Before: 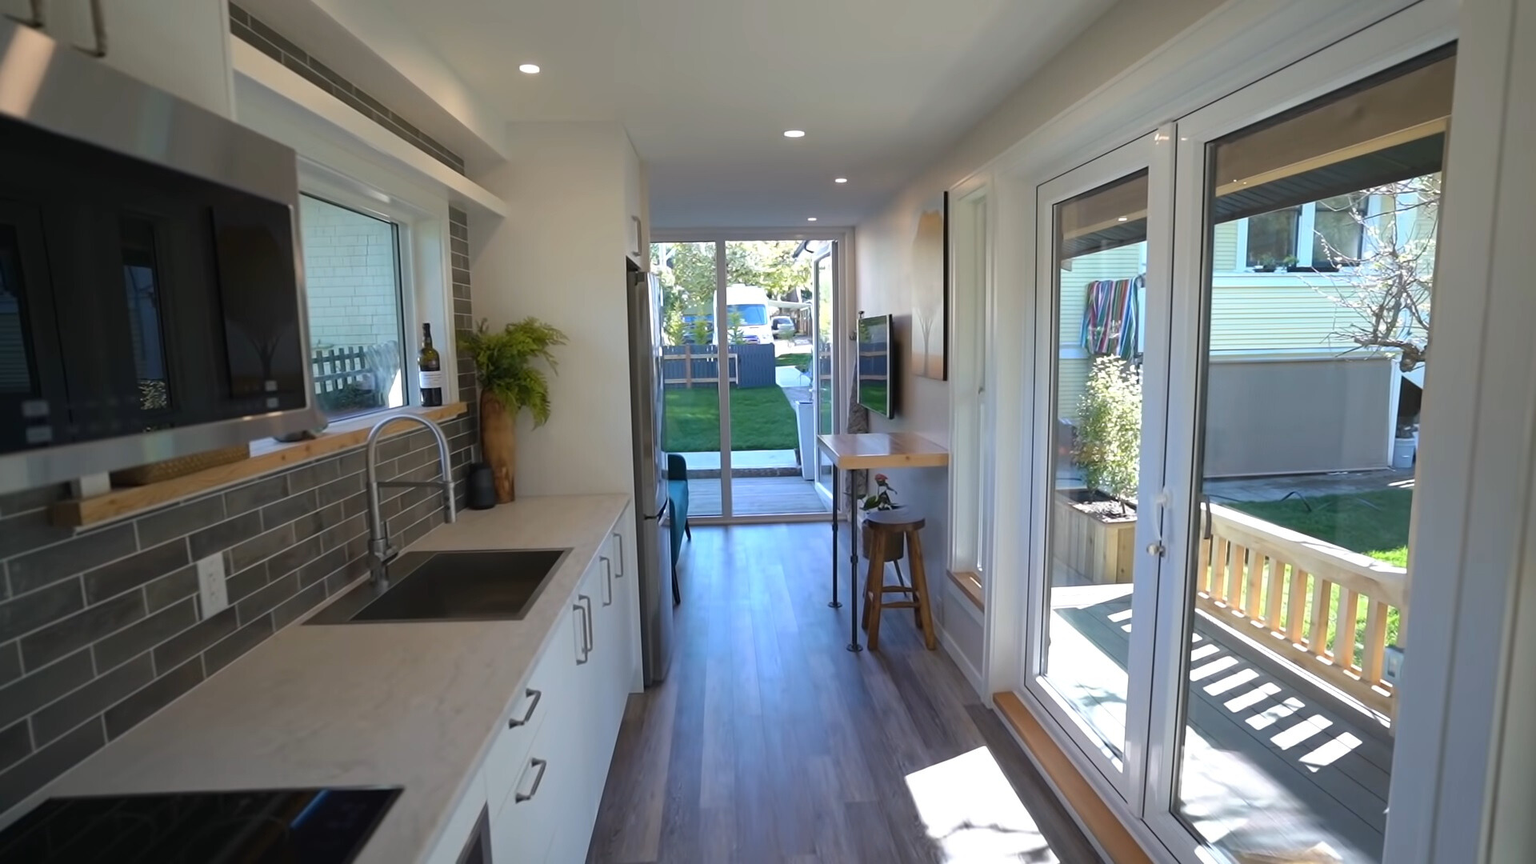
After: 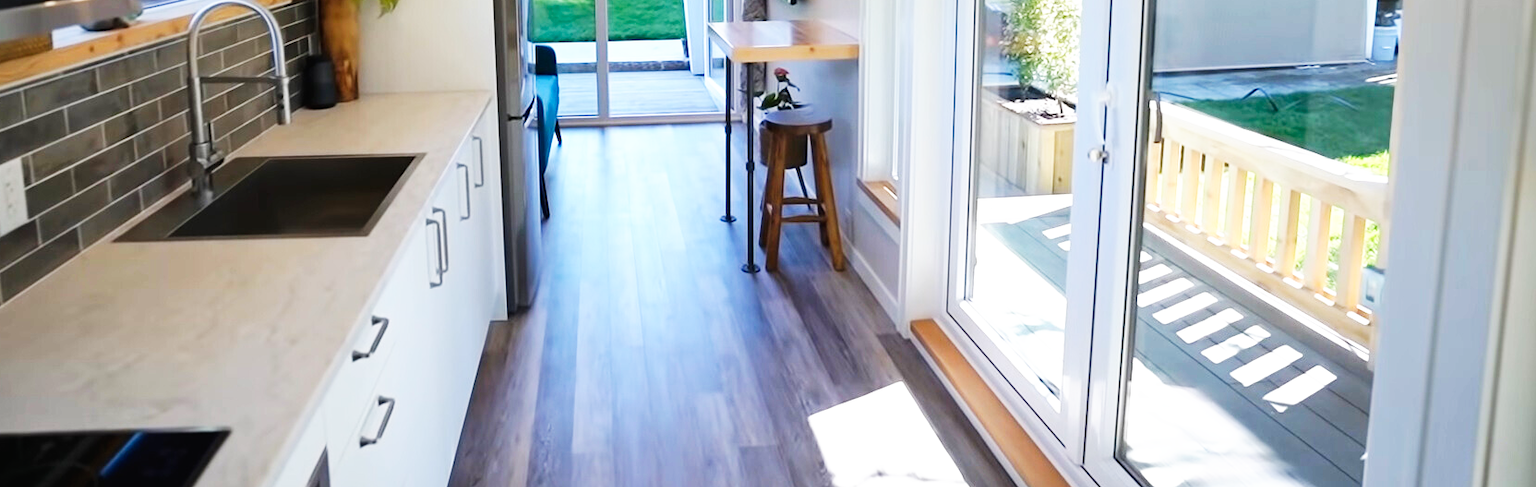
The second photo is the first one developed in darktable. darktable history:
base curve: curves: ch0 [(0, 0) (0.007, 0.004) (0.027, 0.03) (0.046, 0.07) (0.207, 0.54) (0.442, 0.872) (0.673, 0.972) (1, 1)], preserve colors none
crop and rotate: left 13.306%, top 48.129%, bottom 2.928%
